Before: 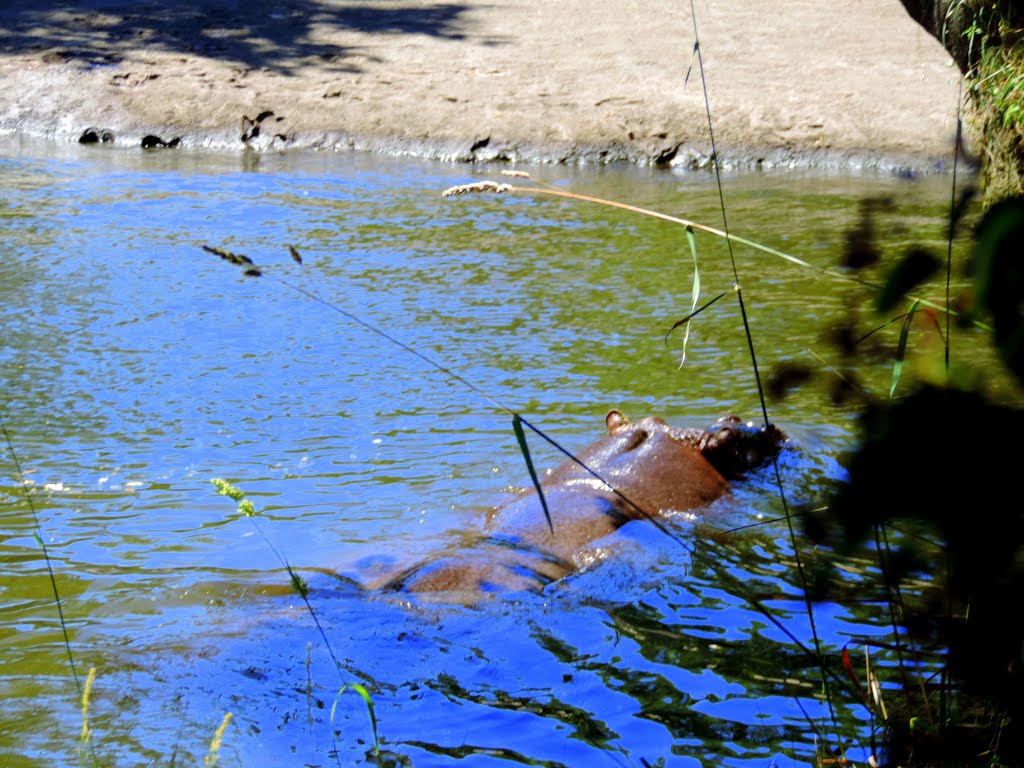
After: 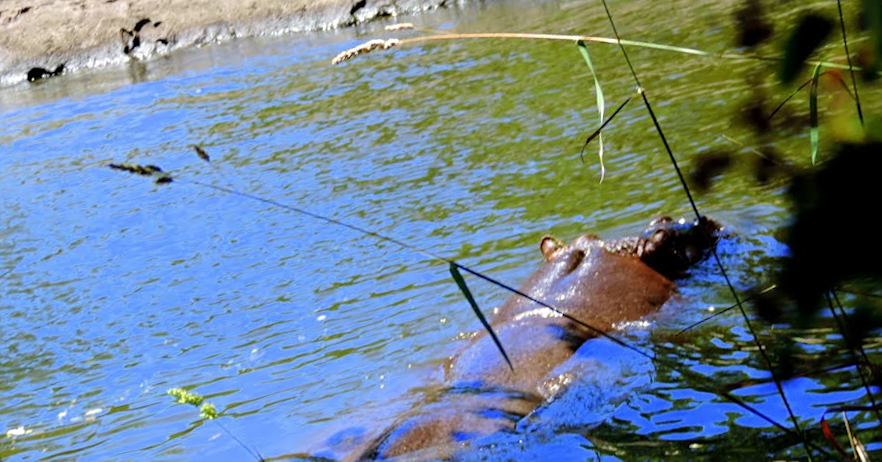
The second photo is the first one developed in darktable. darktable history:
sharpen: amount 0.2
rotate and perspective: rotation -14.8°, crop left 0.1, crop right 0.903, crop top 0.25, crop bottom 0.748
crop and rotate: angle -2.38°
